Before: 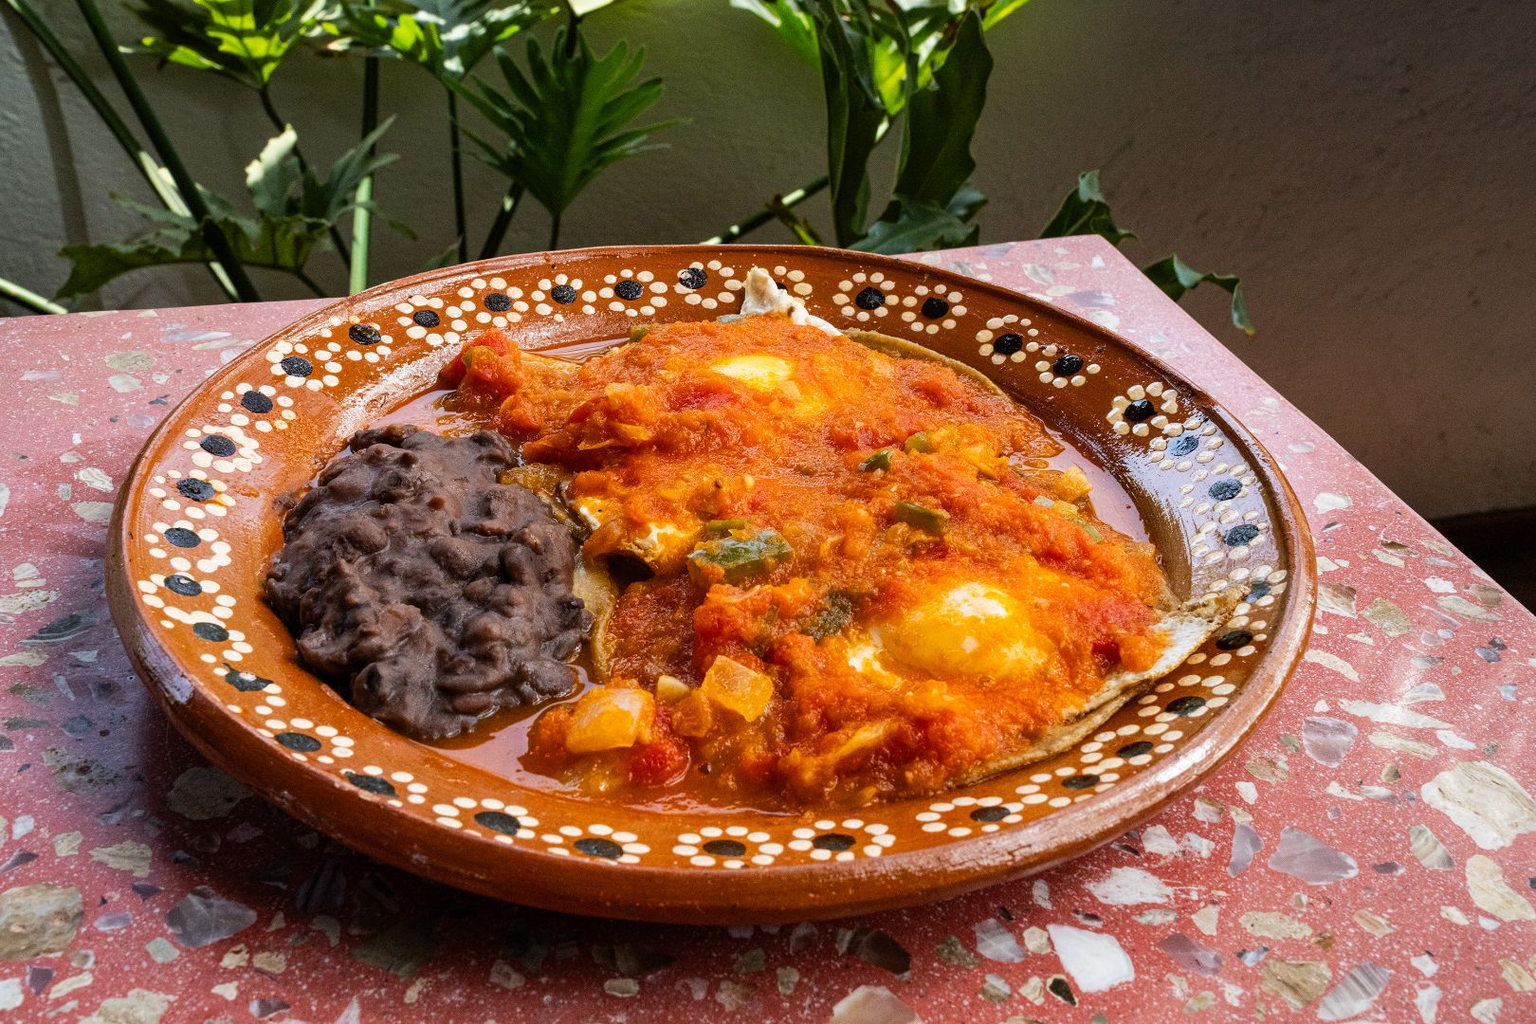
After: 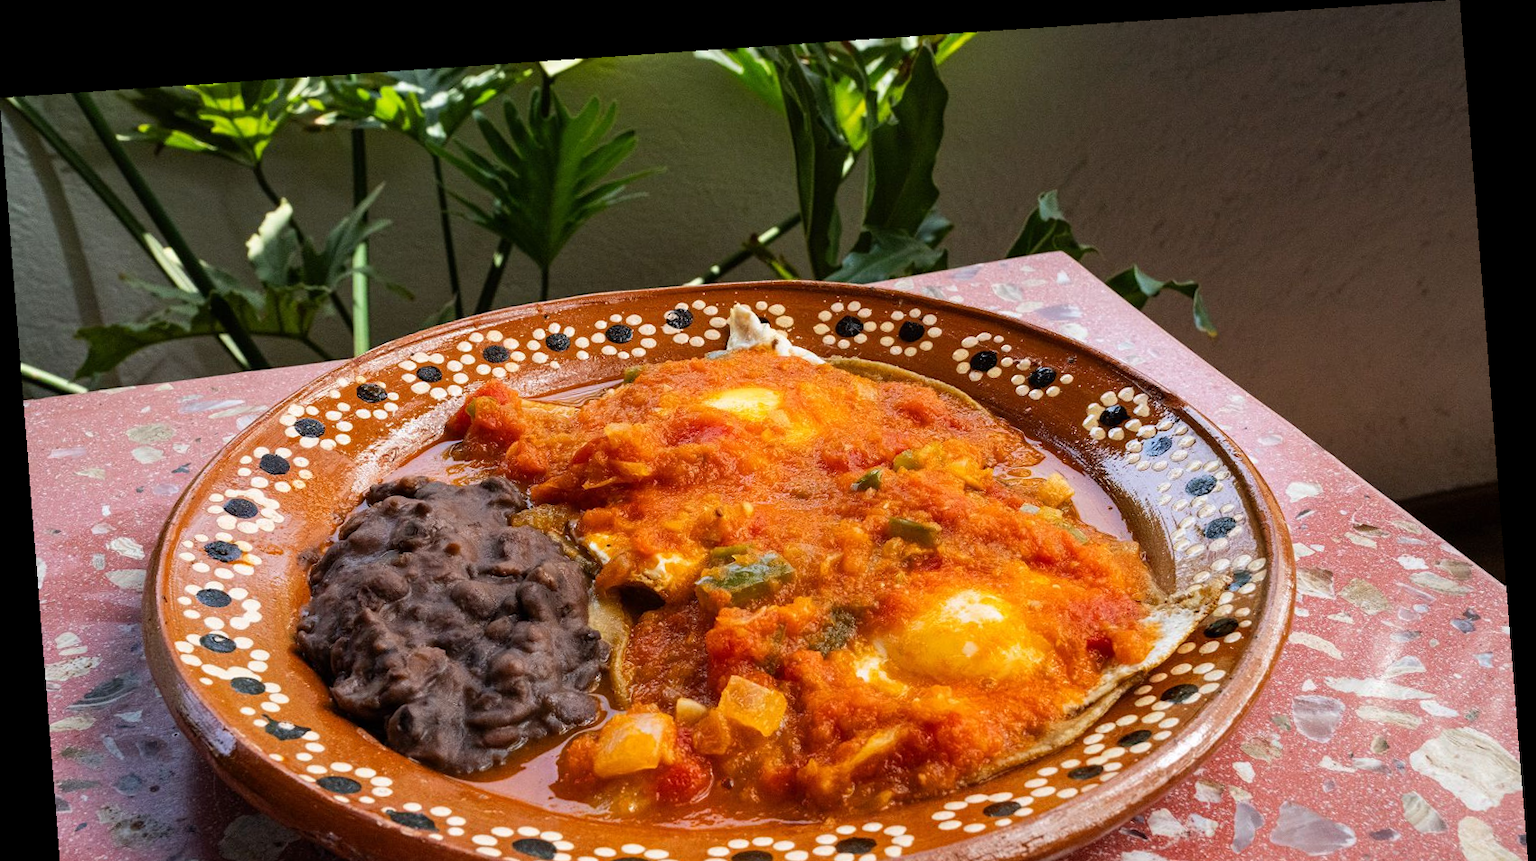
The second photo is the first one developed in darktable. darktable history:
rotate and perspective: rotation -4.2°, shear 0.006, automatic cropping off
crop: bottom 19.644%
